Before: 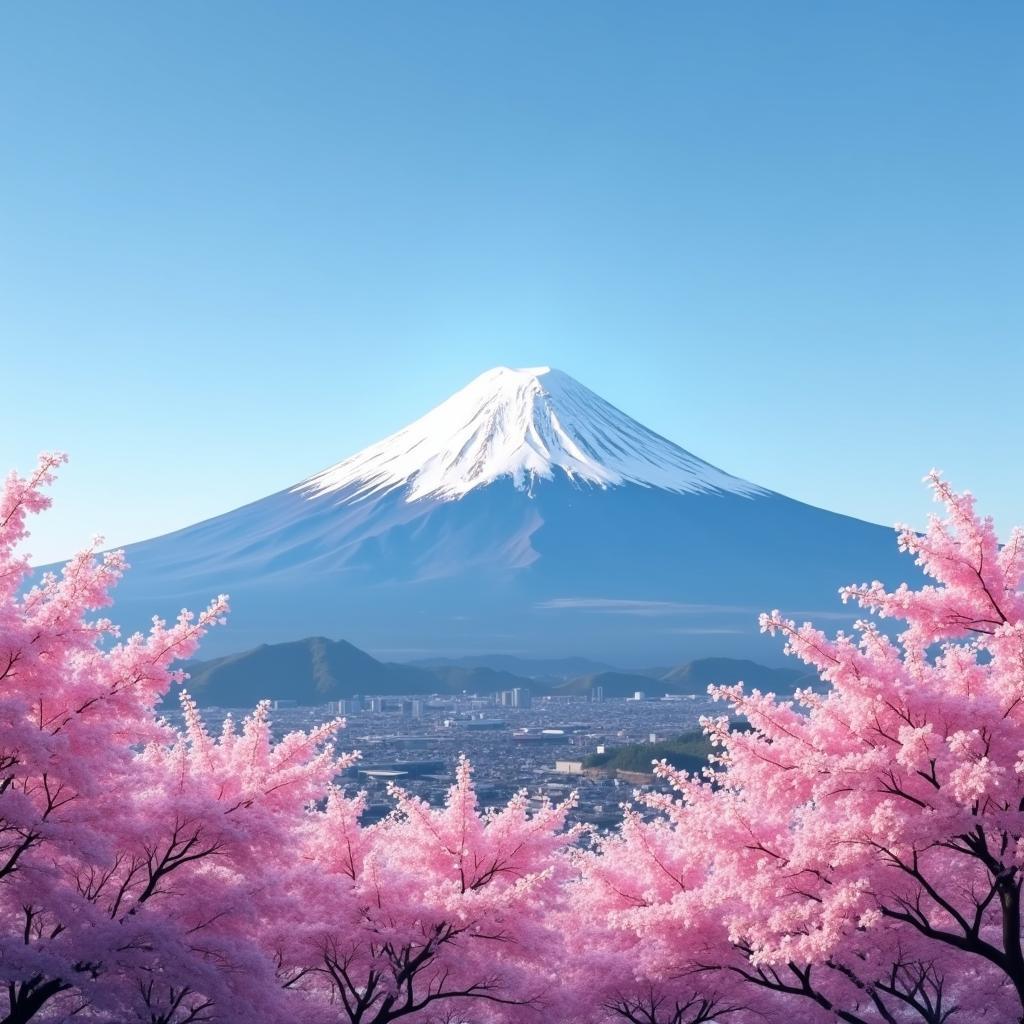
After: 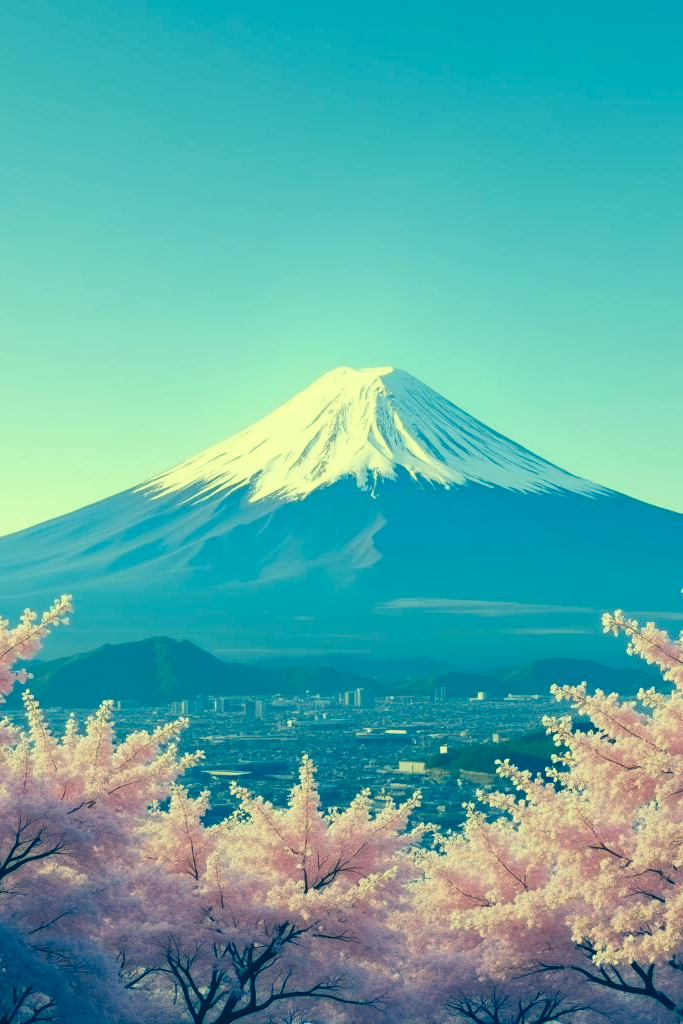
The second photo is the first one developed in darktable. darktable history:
crop: left 15.38%, right 17.897%
color correction: highlights a* -15.32, highlights b* 39.73, shadows a* -39.73, shadows b* -26.78
